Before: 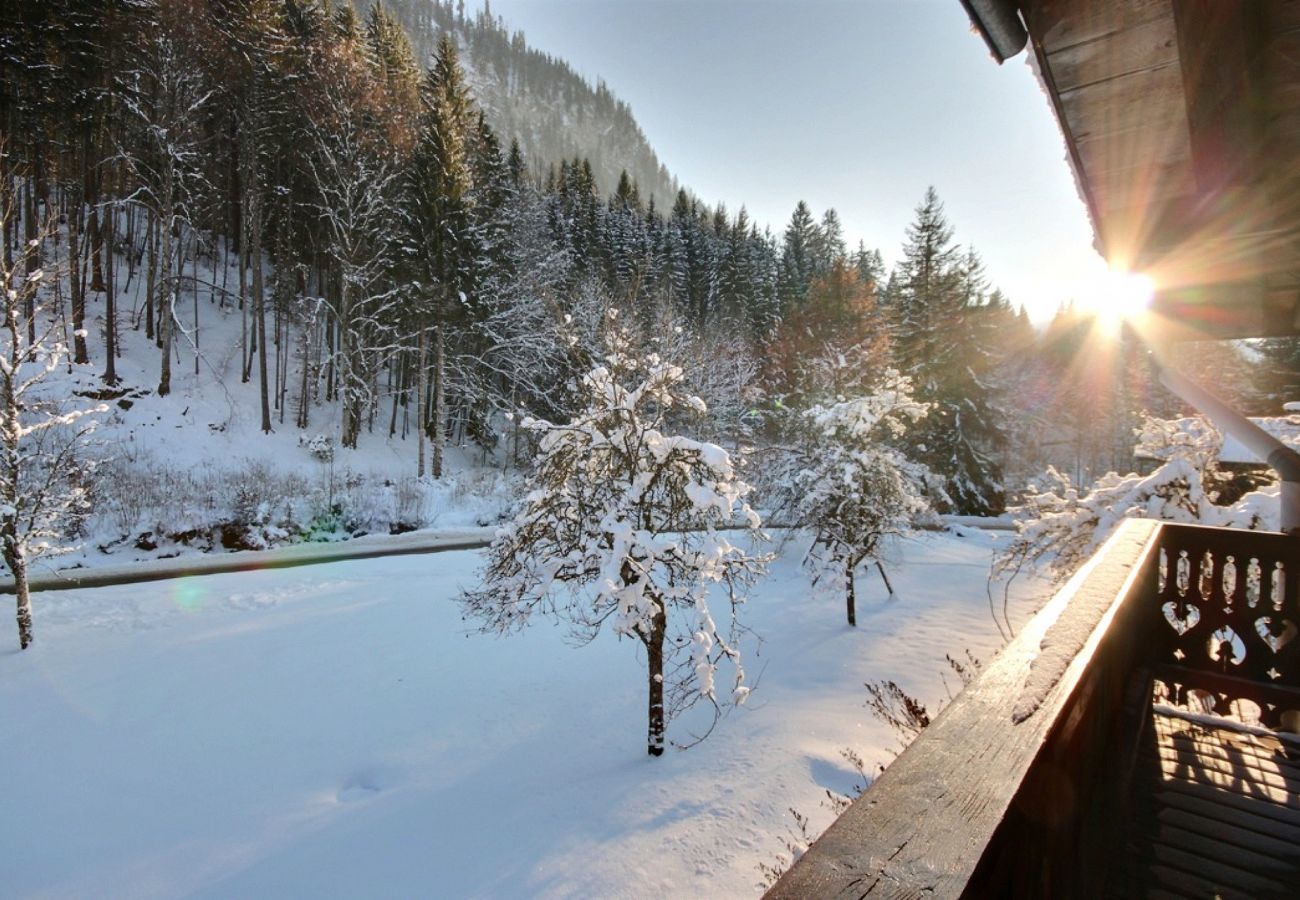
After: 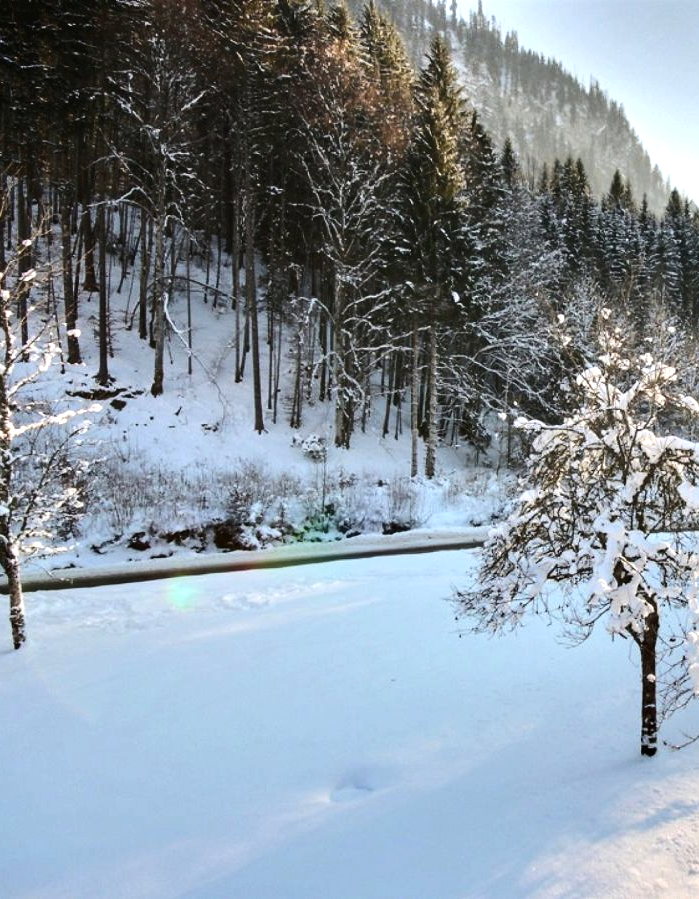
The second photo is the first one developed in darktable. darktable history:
crop: left 0.587%, right 45.588%, bottom 0.086%
tone equalizer: -8 EV -0.75 EV, -7 EV -0.7 EV, -6 EV -0.6 EV, -5 EV -0.4 EV, -3 EV 0.4 EV, -2 EV 0.6 EV, -1 EV 0.7 EV, +0 EV 0.75 EV, edges refinement/feathering 500, mask exposure compensation -1.57 EV, preserve details no
